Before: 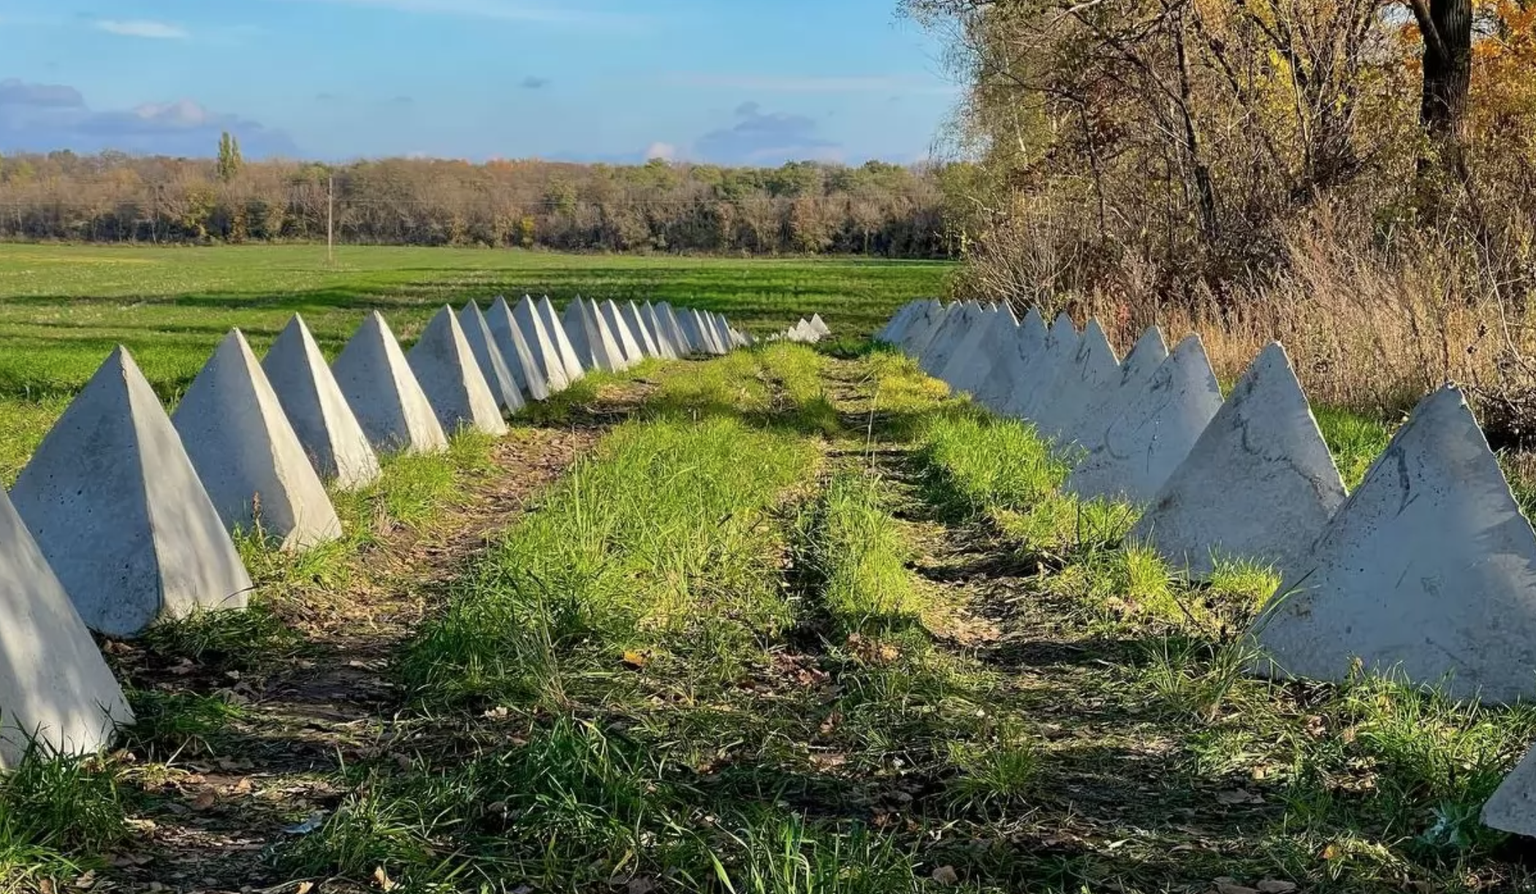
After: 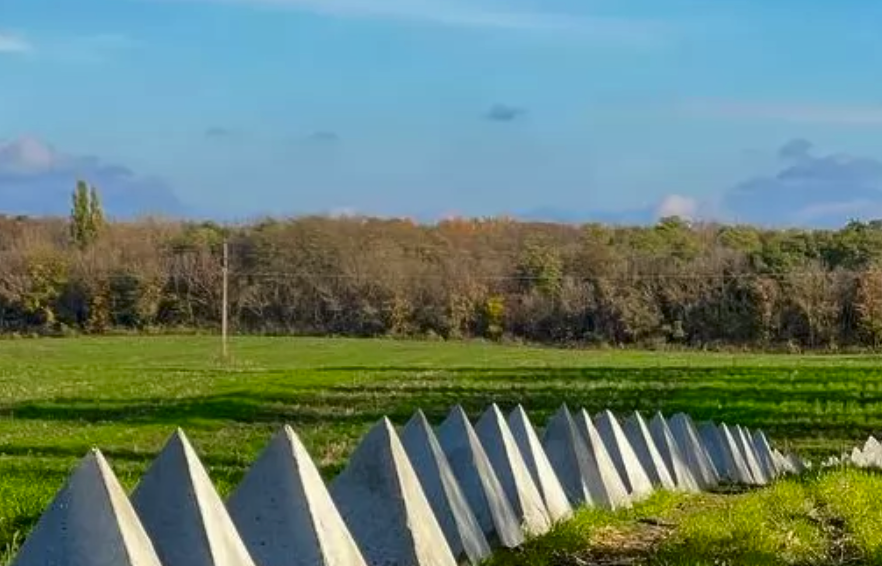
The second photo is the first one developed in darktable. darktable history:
crop and rotate: left 10.817%, top 0.062%, right 47.194%, bottom 53.626%
shadows and highlights: shadows 32, highlights -32, soften with gaussian
contrast brightness saturation: contrast 0.07, brightness -0.14, saturation 0.11
